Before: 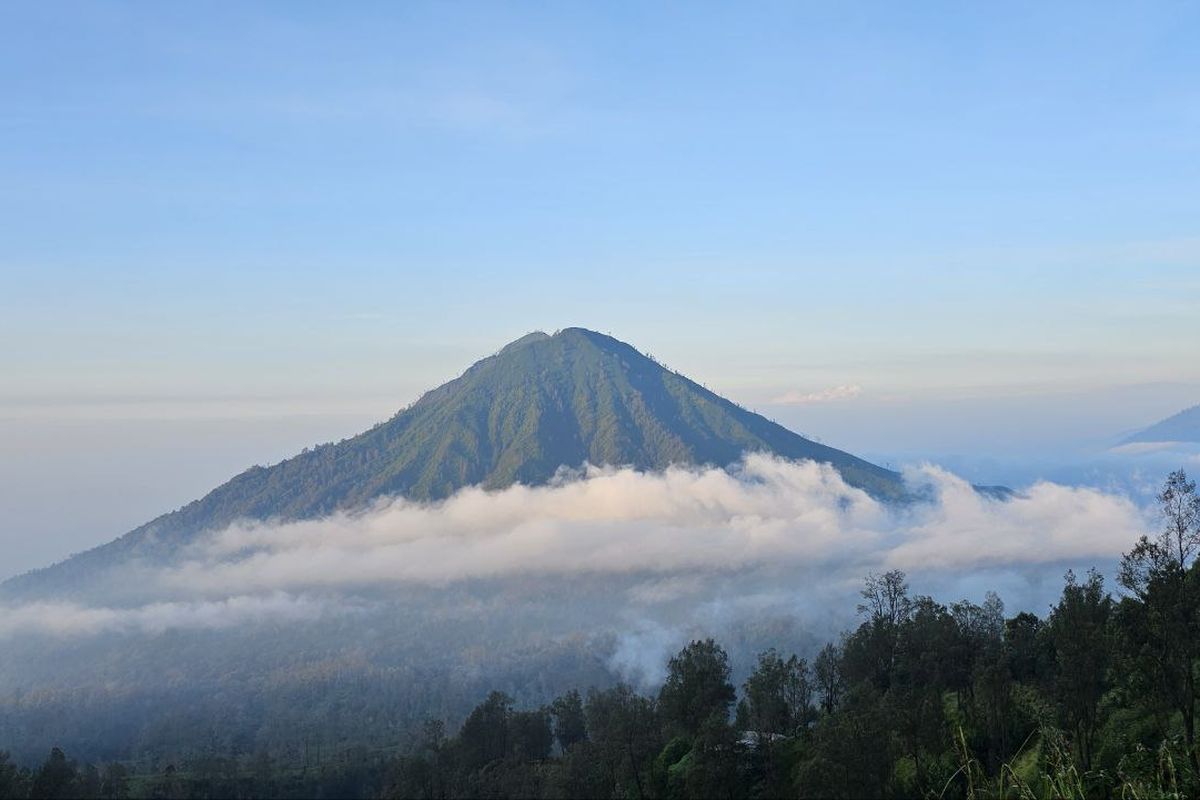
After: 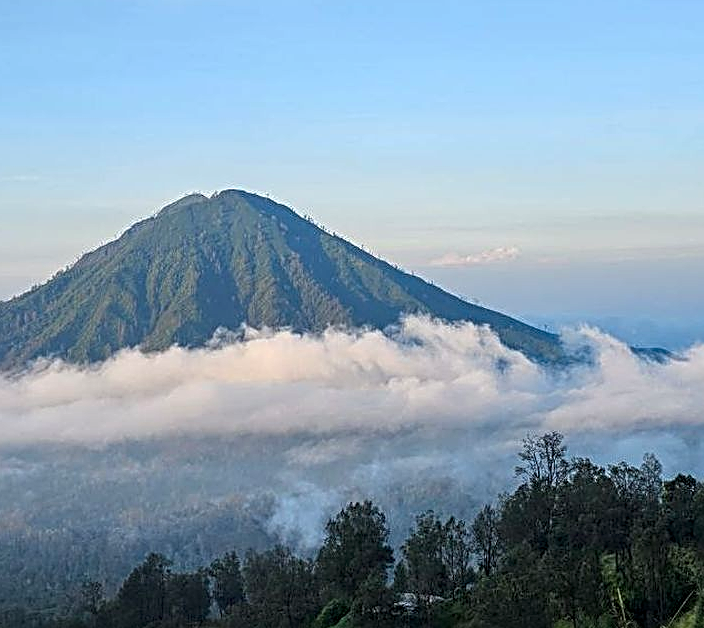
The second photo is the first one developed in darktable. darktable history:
crop and rotate: left 28.501%, top 17.35%, right 12.768%, bottom 4.049%
local contrast: highlights 61%, detail 143%, midtone range 0.435
sharpen: radius 2.989, amount 0.762
